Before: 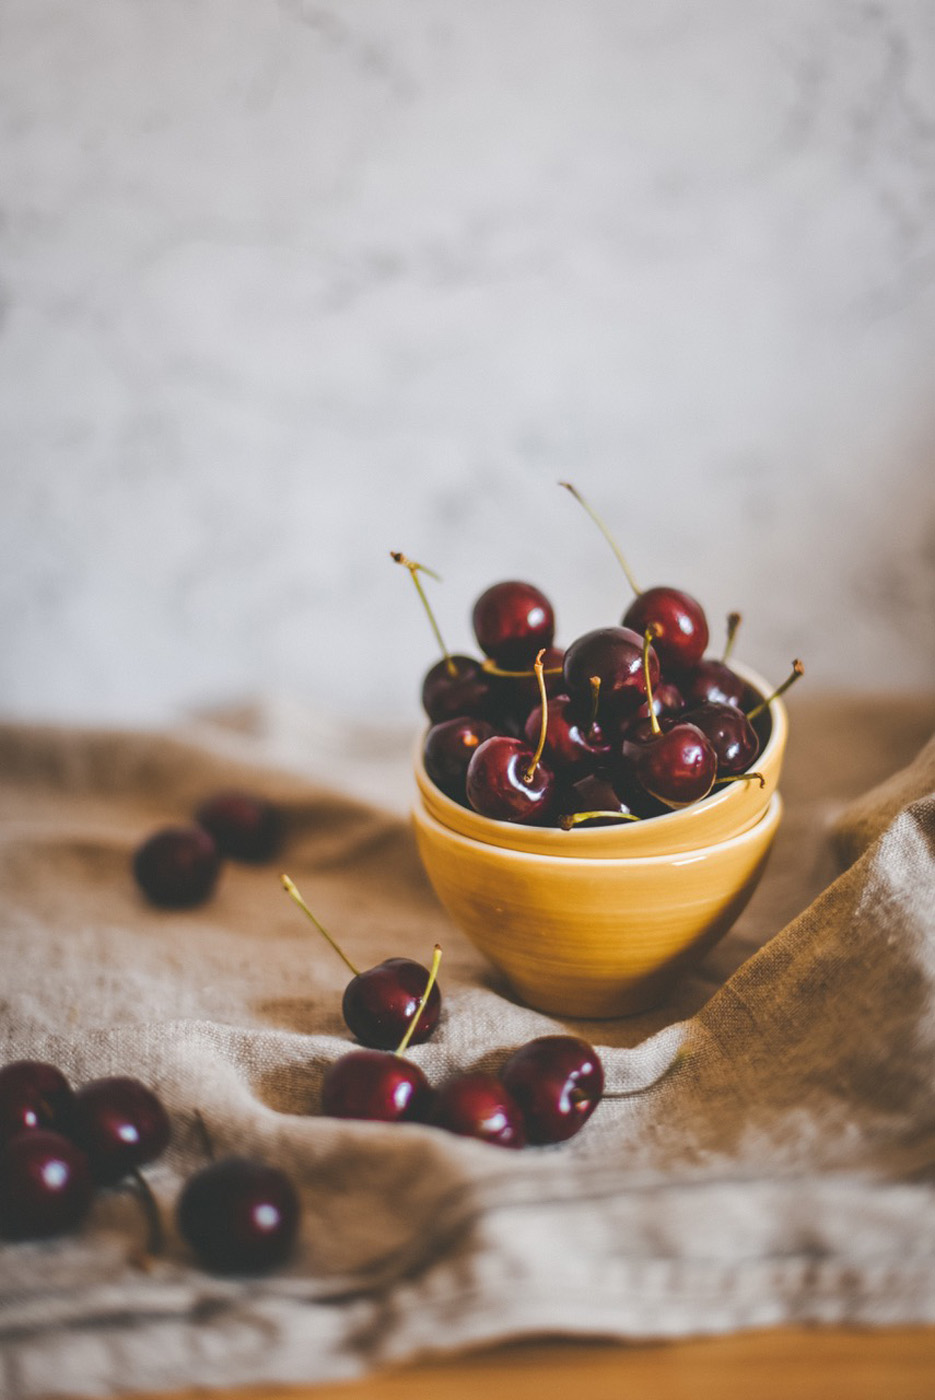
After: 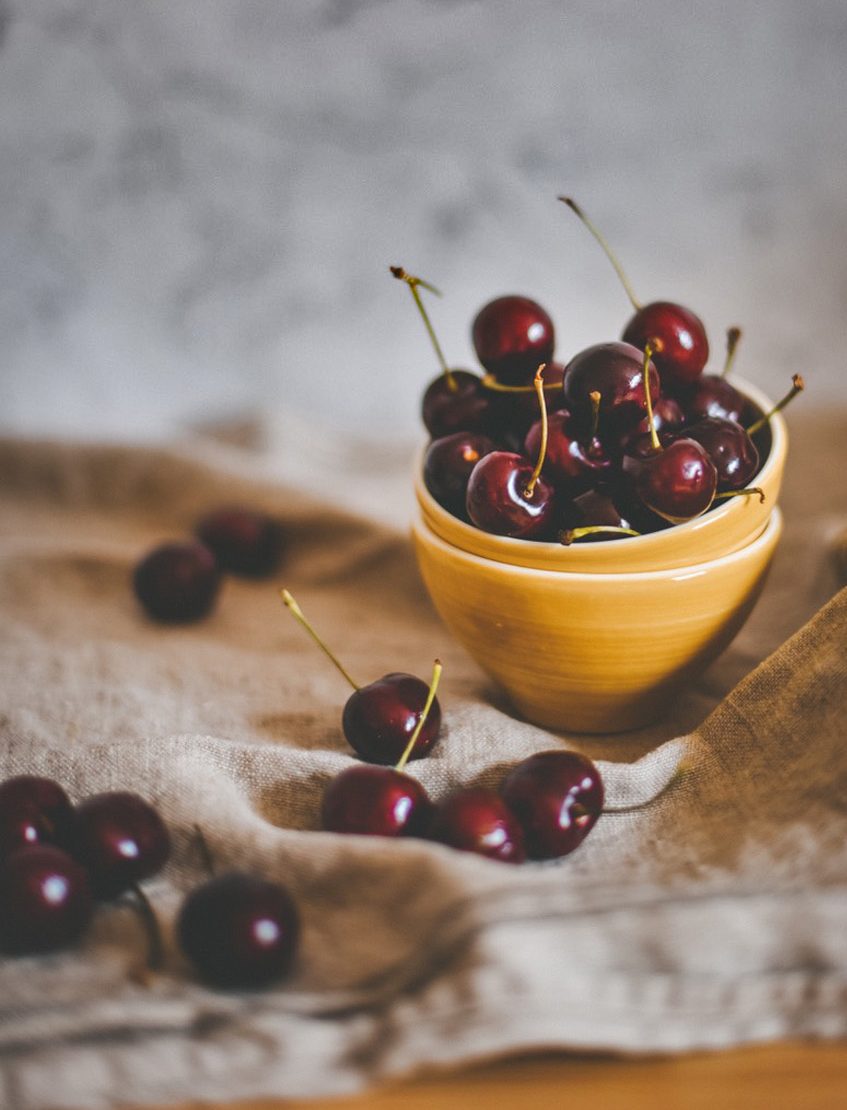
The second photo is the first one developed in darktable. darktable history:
crop: top 20.411%, right 9.348%, bottom 0.252%
shadows and highlights: shadows 24.31, highlights -76.51, soften with gaussian
